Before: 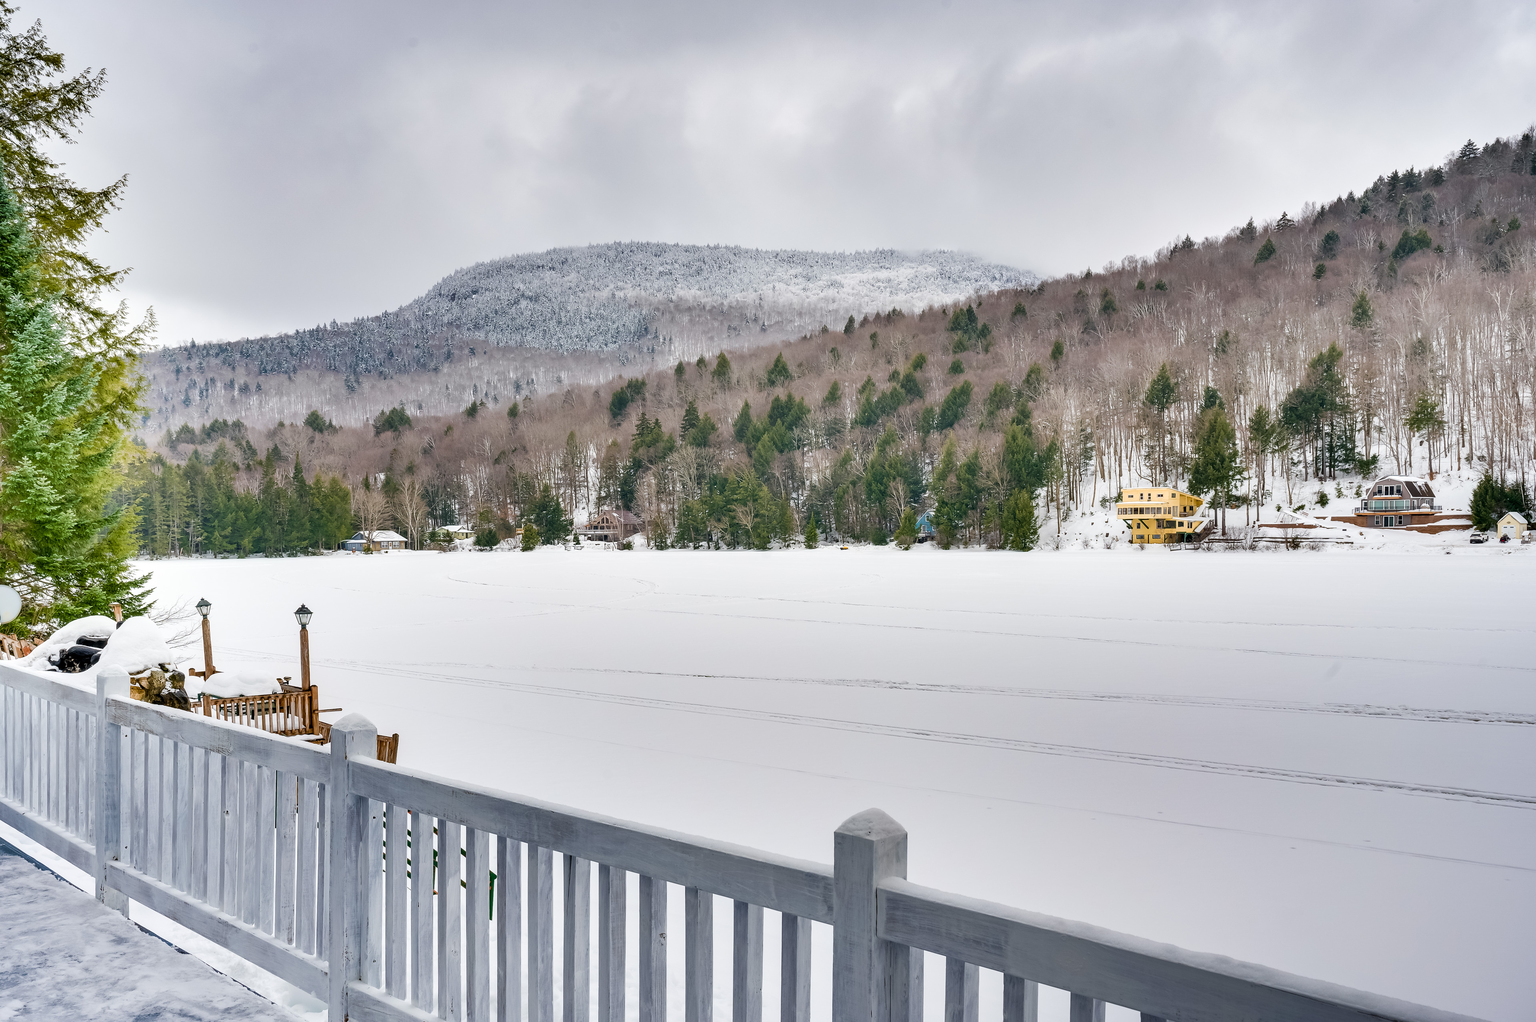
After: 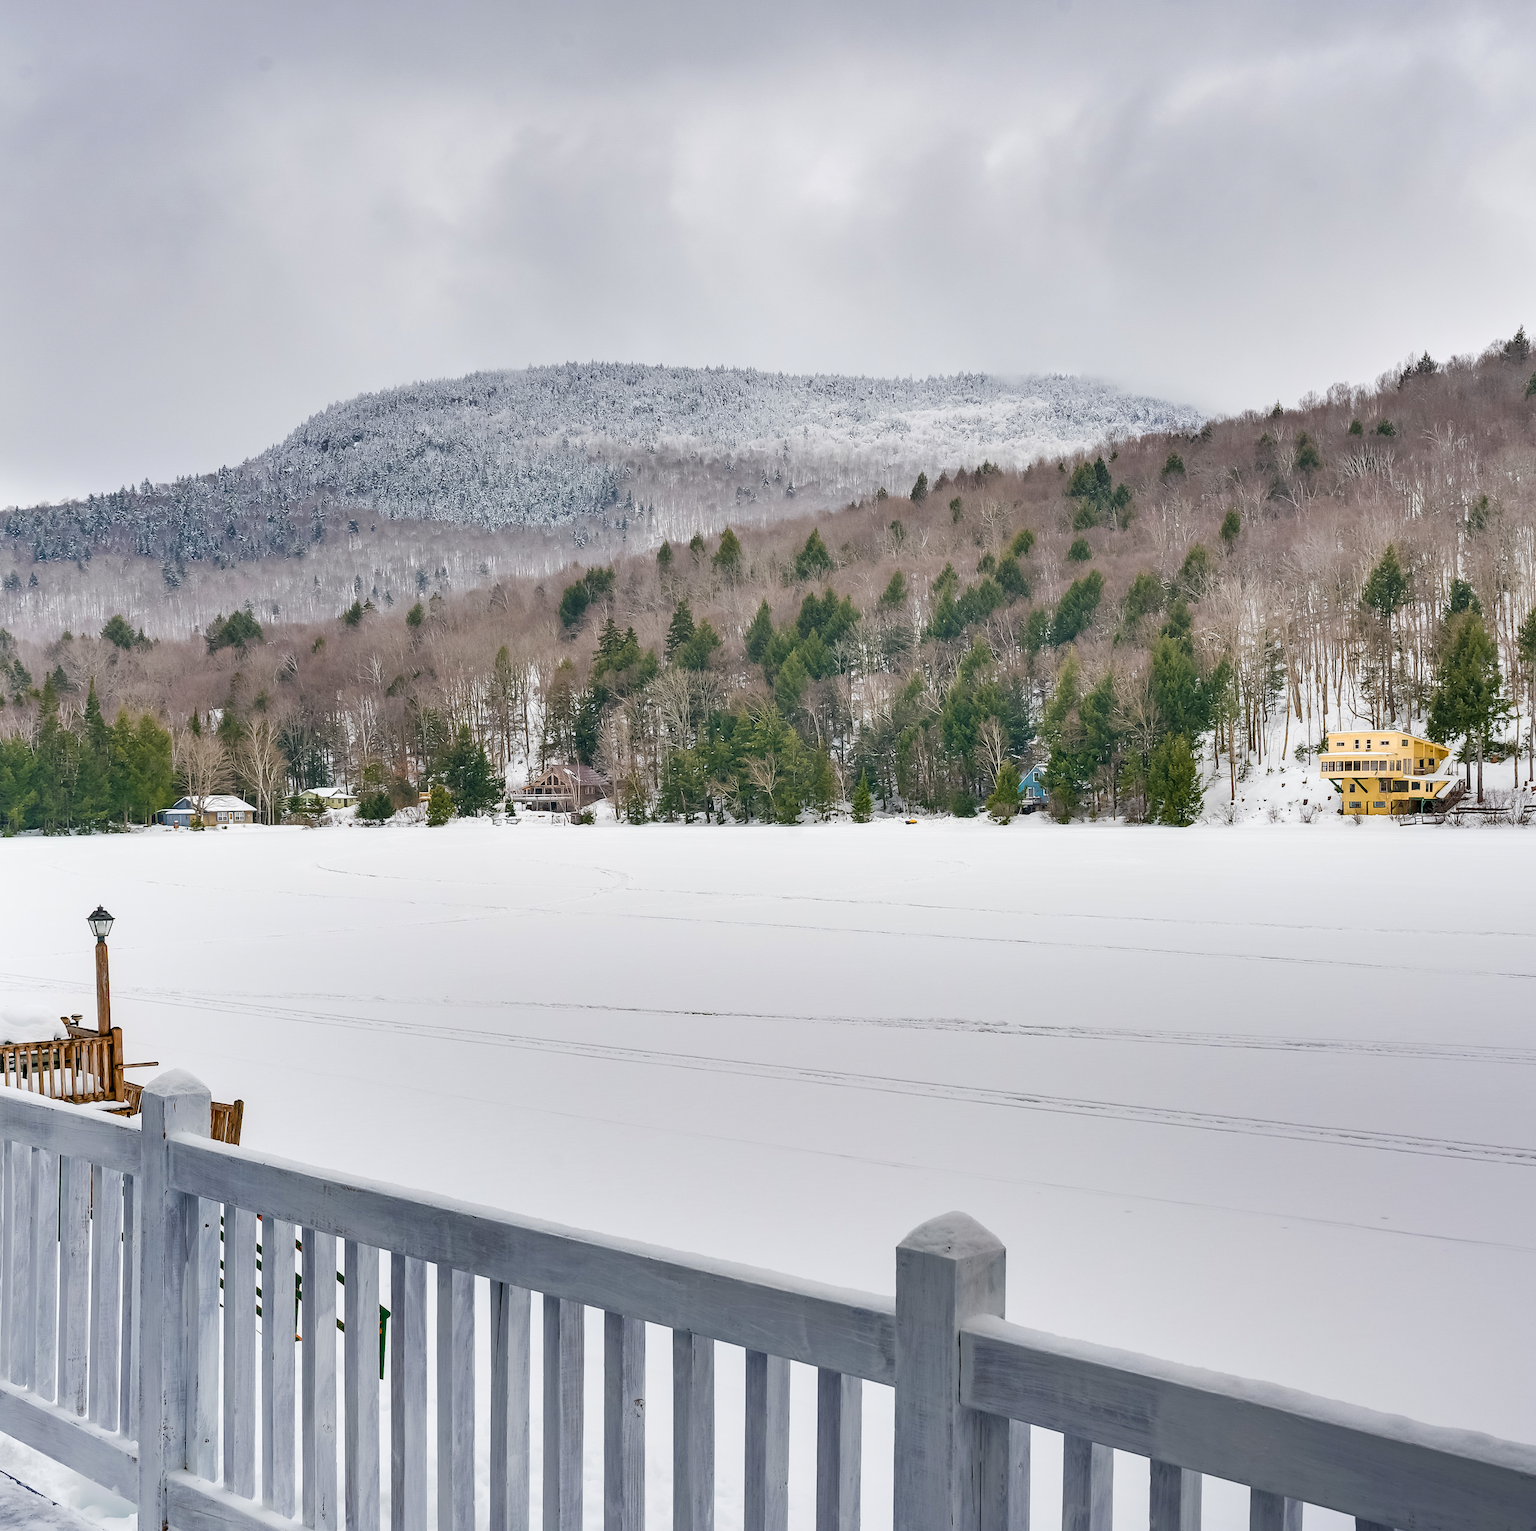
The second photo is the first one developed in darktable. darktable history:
crop: left 15.411%, right 17.865%
contrast brightness saturation: contrast -0.021, brightness -0.006, saturation 0.034
